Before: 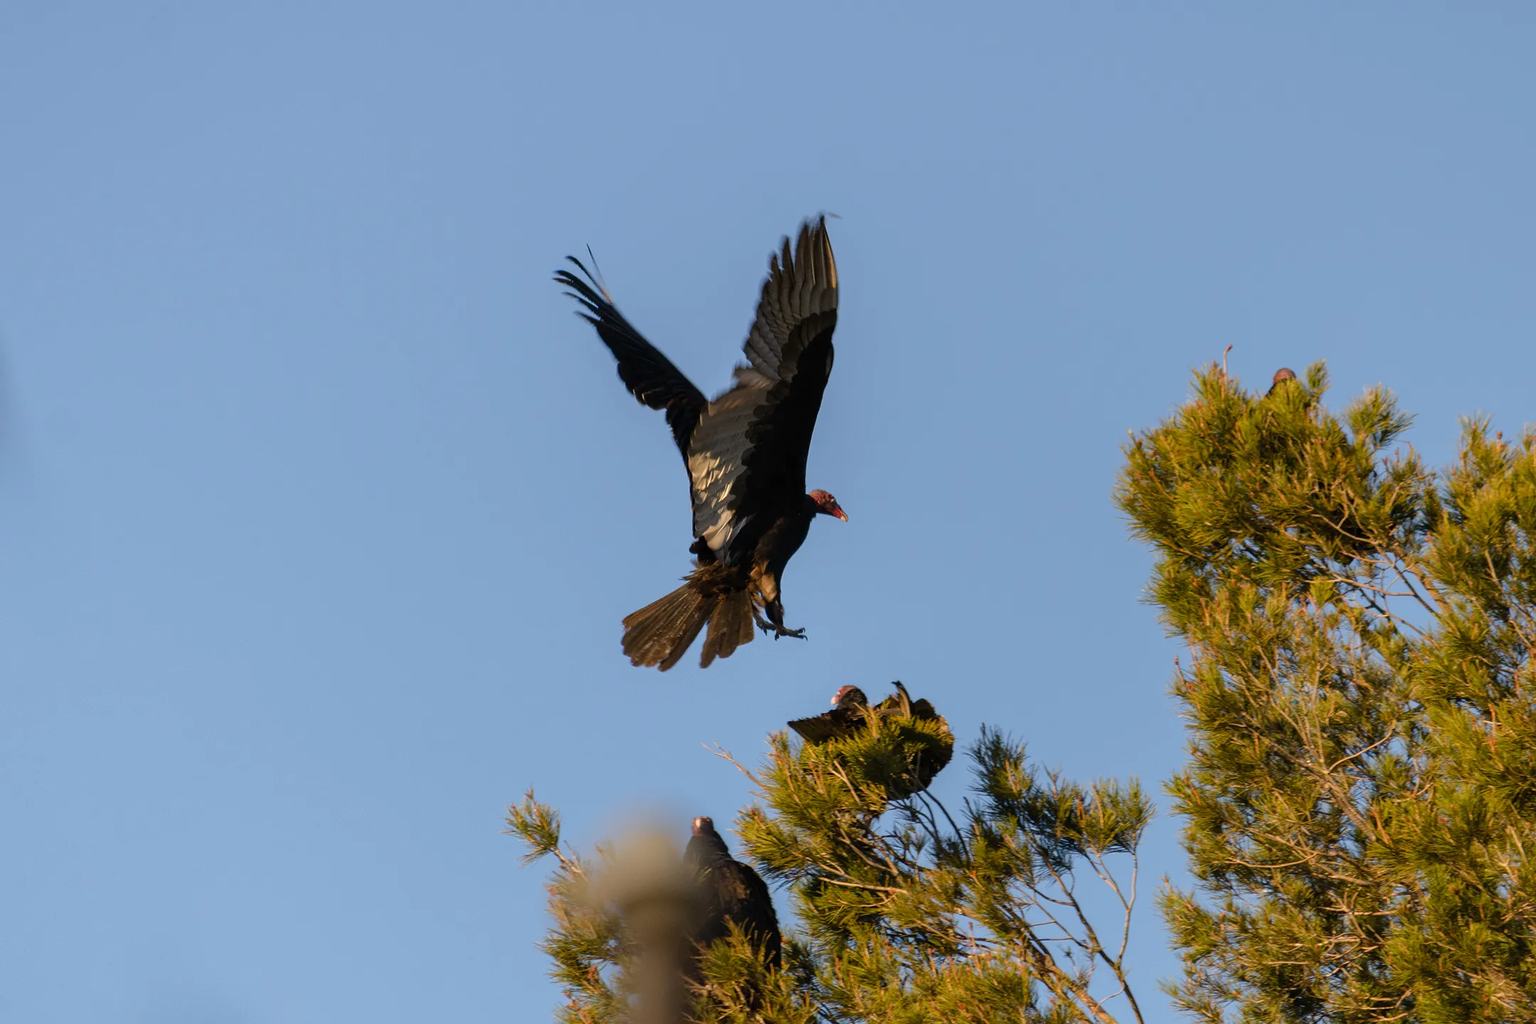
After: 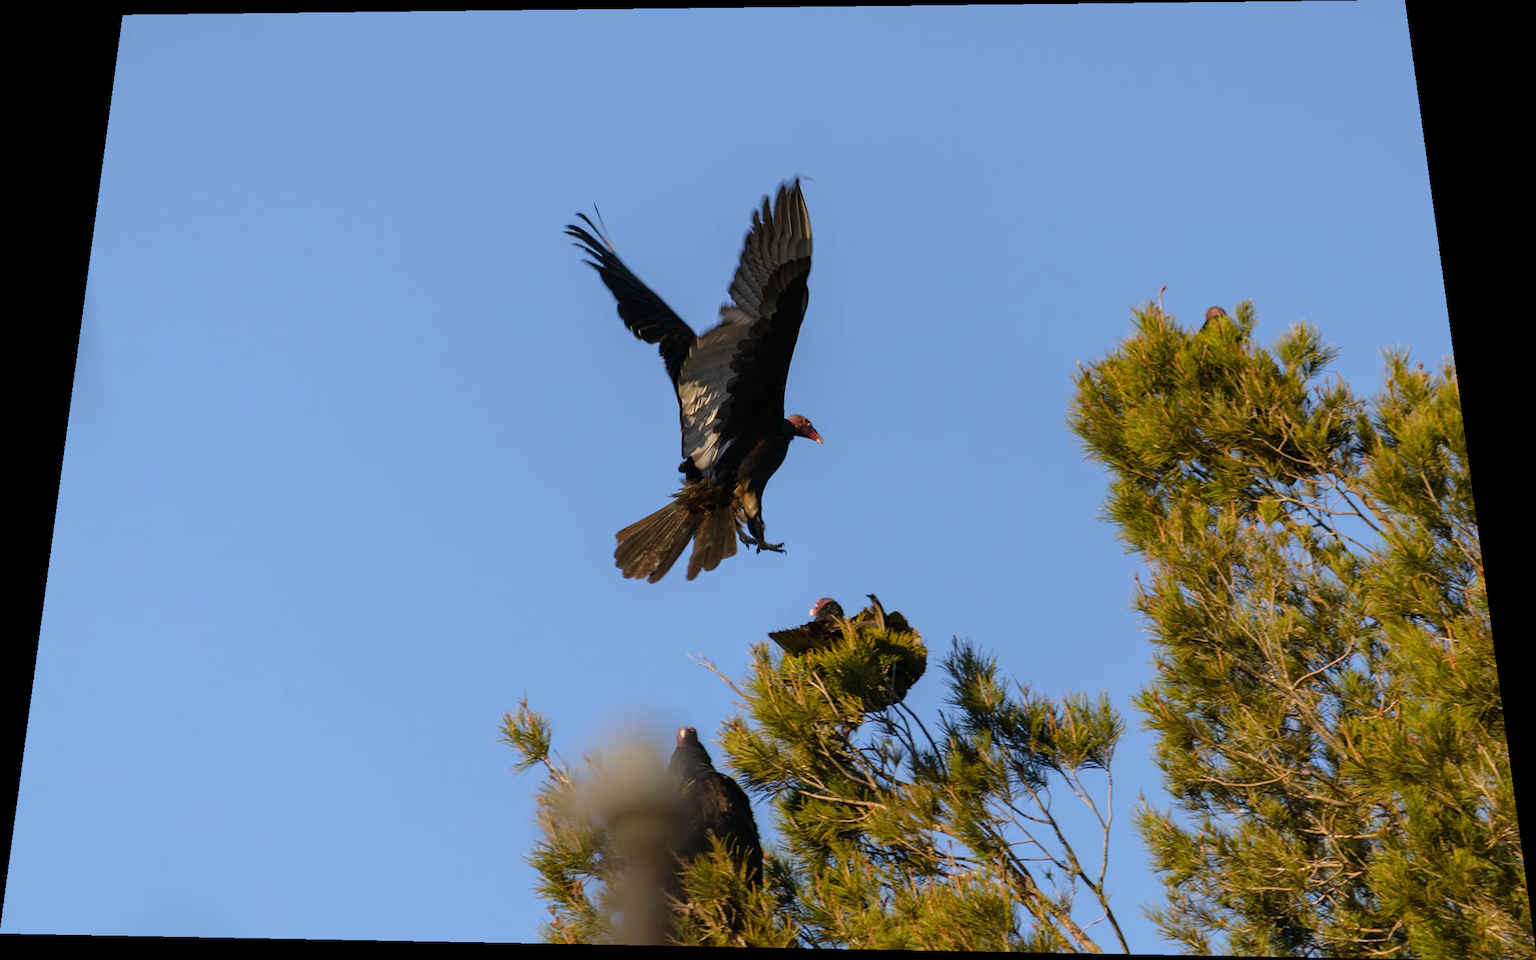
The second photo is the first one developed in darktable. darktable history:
rotate and perspective: rotation 0.128°, lens shift (vertical) -0.181, lens shift (horizontal) -0.044, shear 0.001, automatic cropping off
white balance: red 0.954, blue 1.079
